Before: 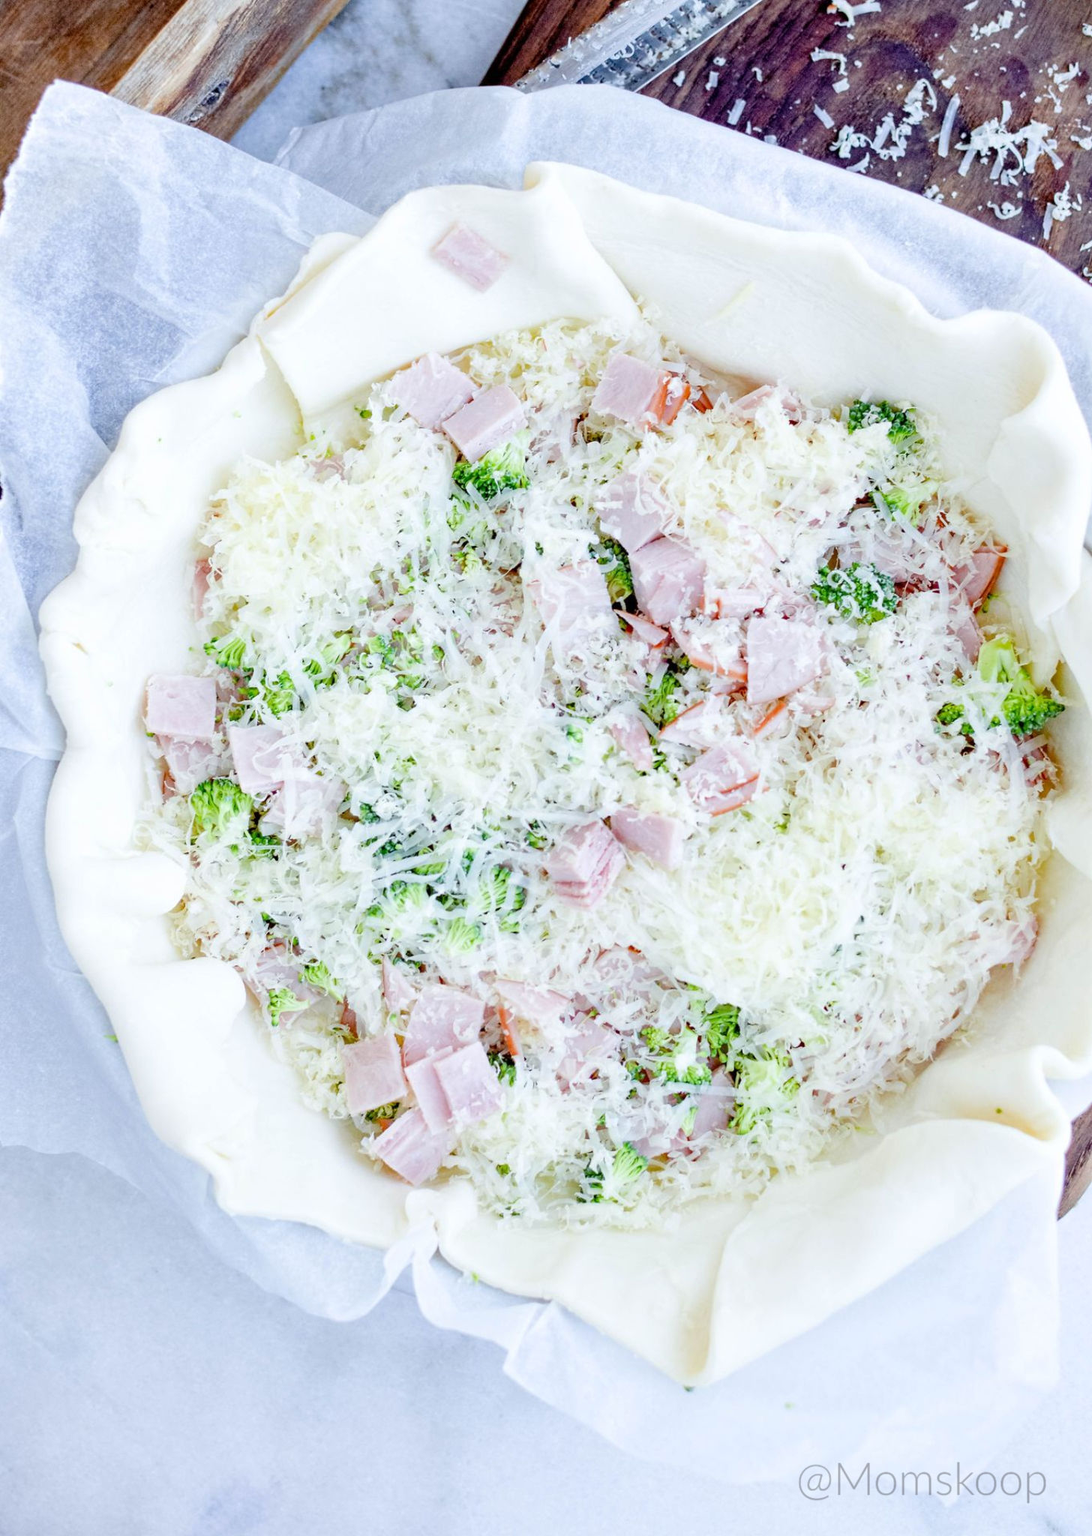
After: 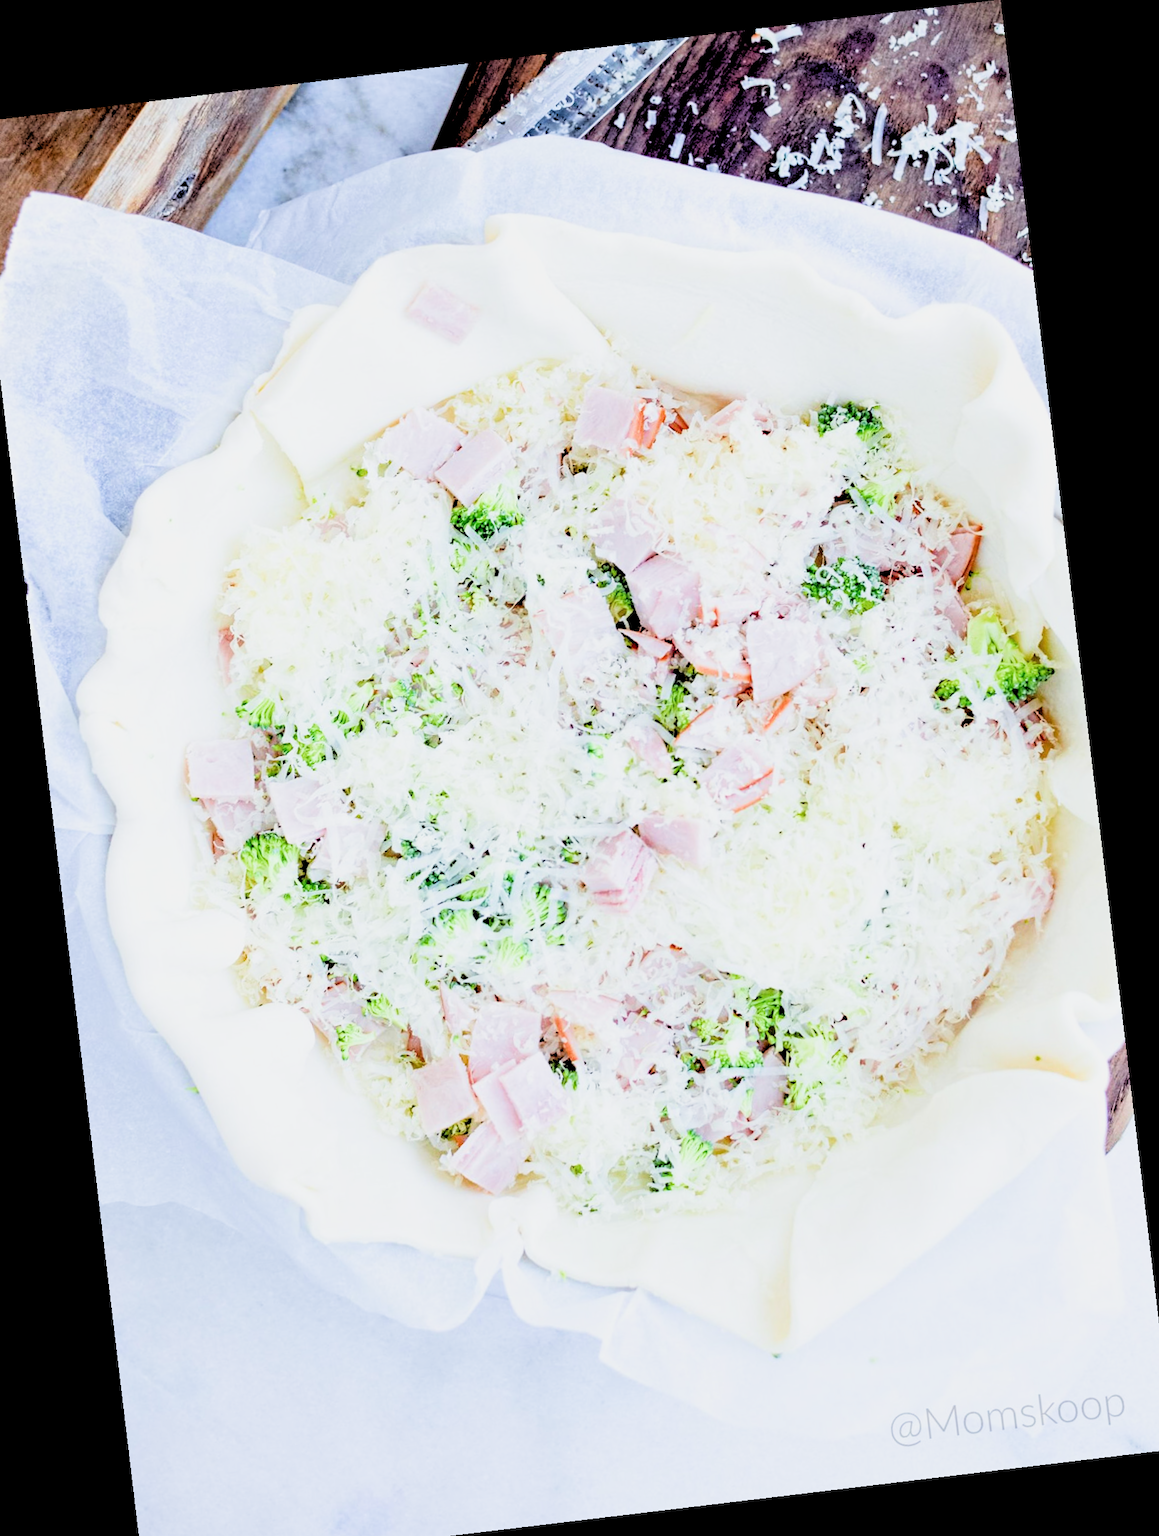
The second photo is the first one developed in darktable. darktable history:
filmic rgb: black relative exposure -7.92 EV, white relative exposure 4.13 EV, threshold 3 EV, hardness 4.02, latitude 51.22%, contrast 1.013, shadows ↔ highlights balance 5.35%, color science v5 (2021), contrast in shadows safe, contrast in highlights safe, enable highlight reconstruction true
rotate and perspective: rotation -6.83°, automatic cropping off
exposure: black level correction 0, exposure 0.7 EV, compensate exposure bias true, compensate highlight preservation false
crop and rotate: left 2.536%, right 1.107%, bottom 2.246%
rgb levels: levels [[0.034, 0.472, 0.904], [0, 0.5, 1], [0, 0.5, 1]]
